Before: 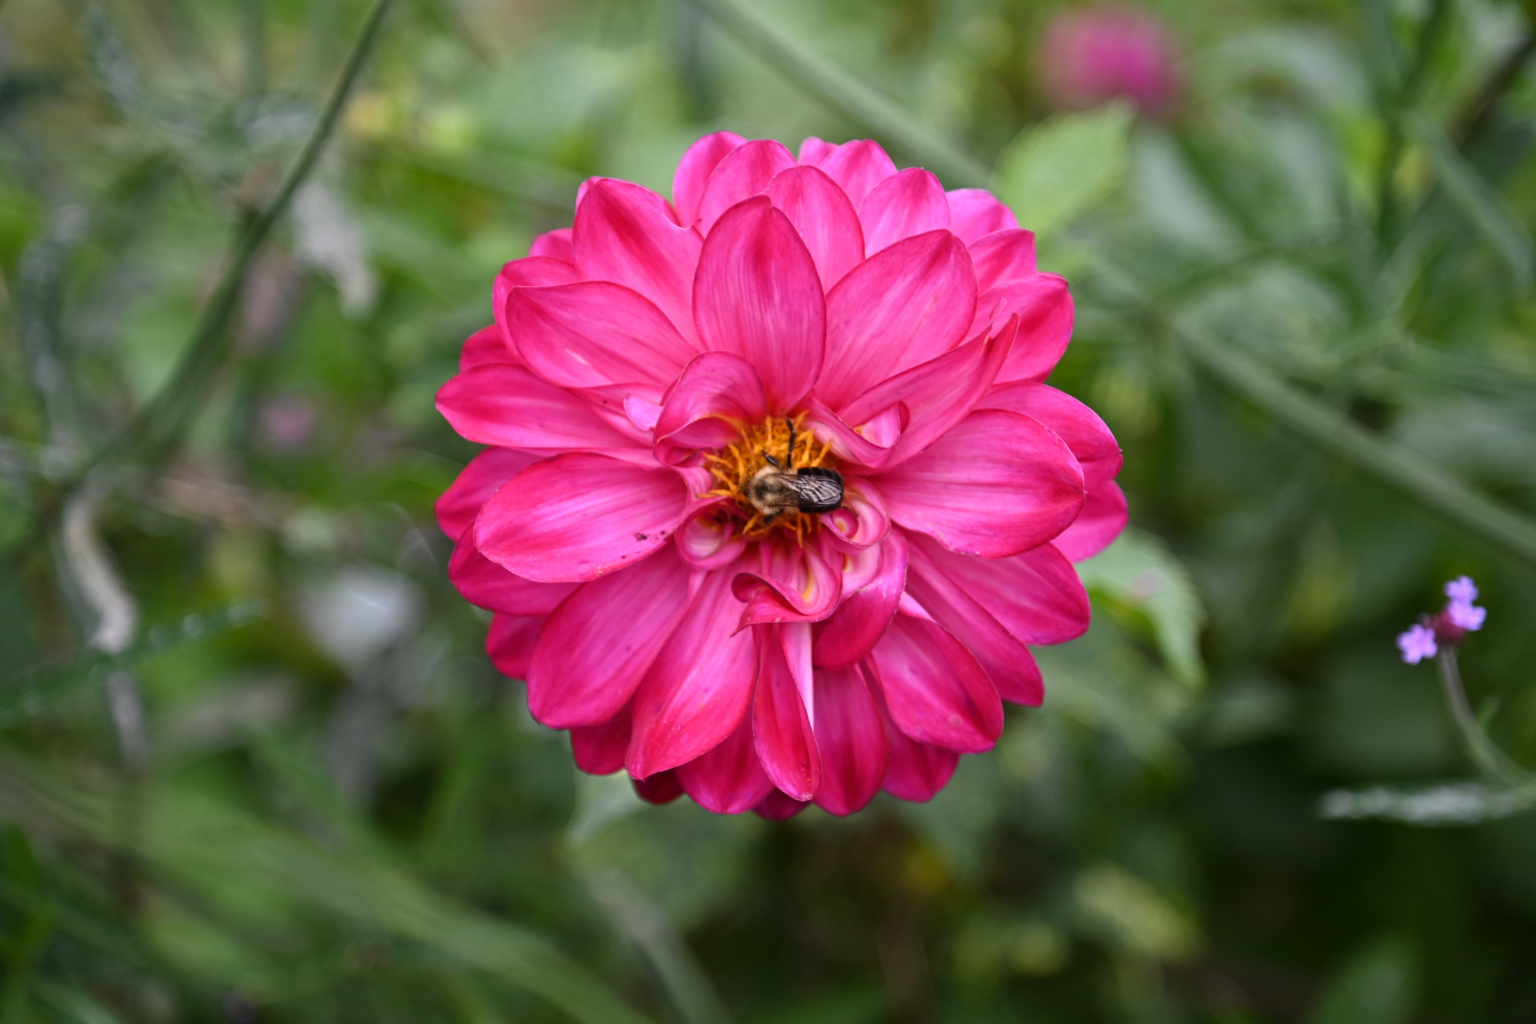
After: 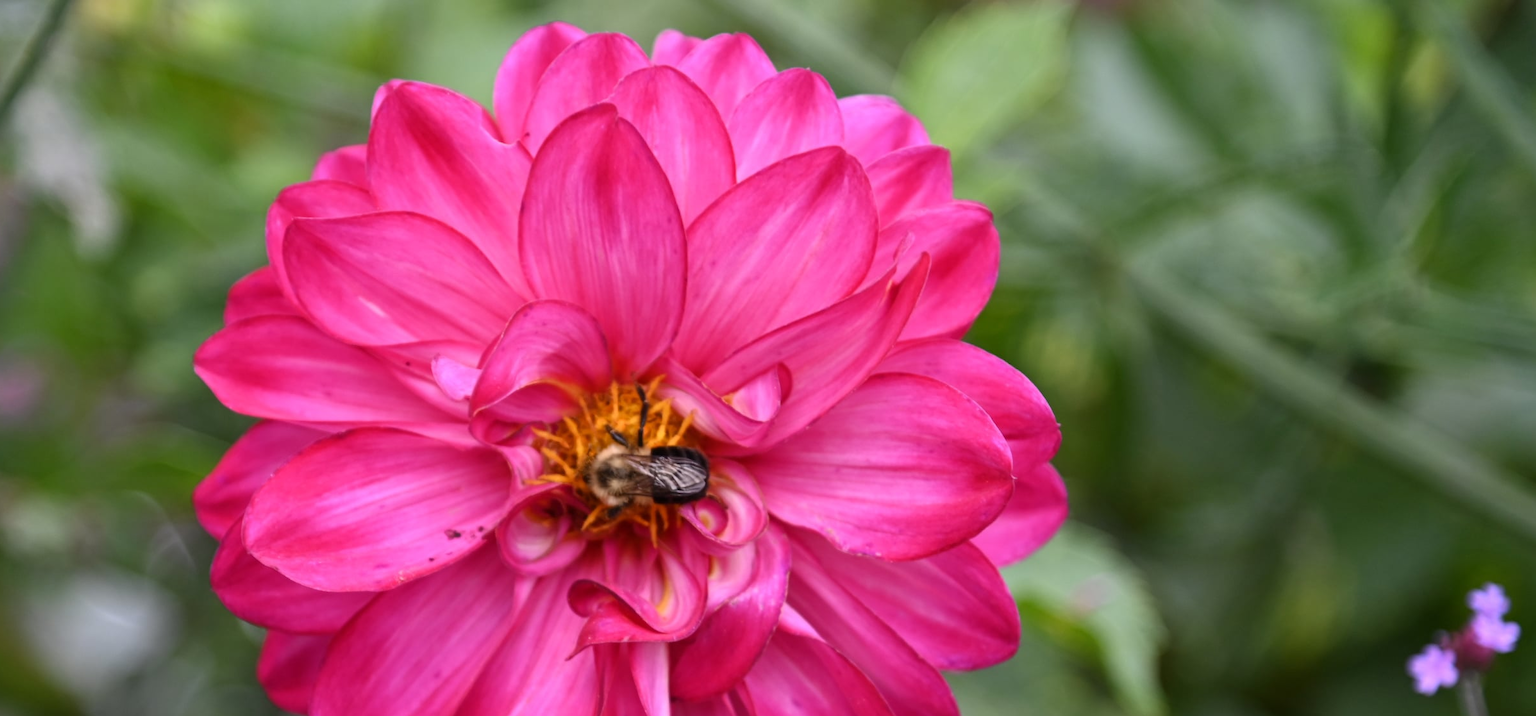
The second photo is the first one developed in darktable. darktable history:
crop: left 18.369%, top 11.127%, right 2.393%, bottom 33.464%
